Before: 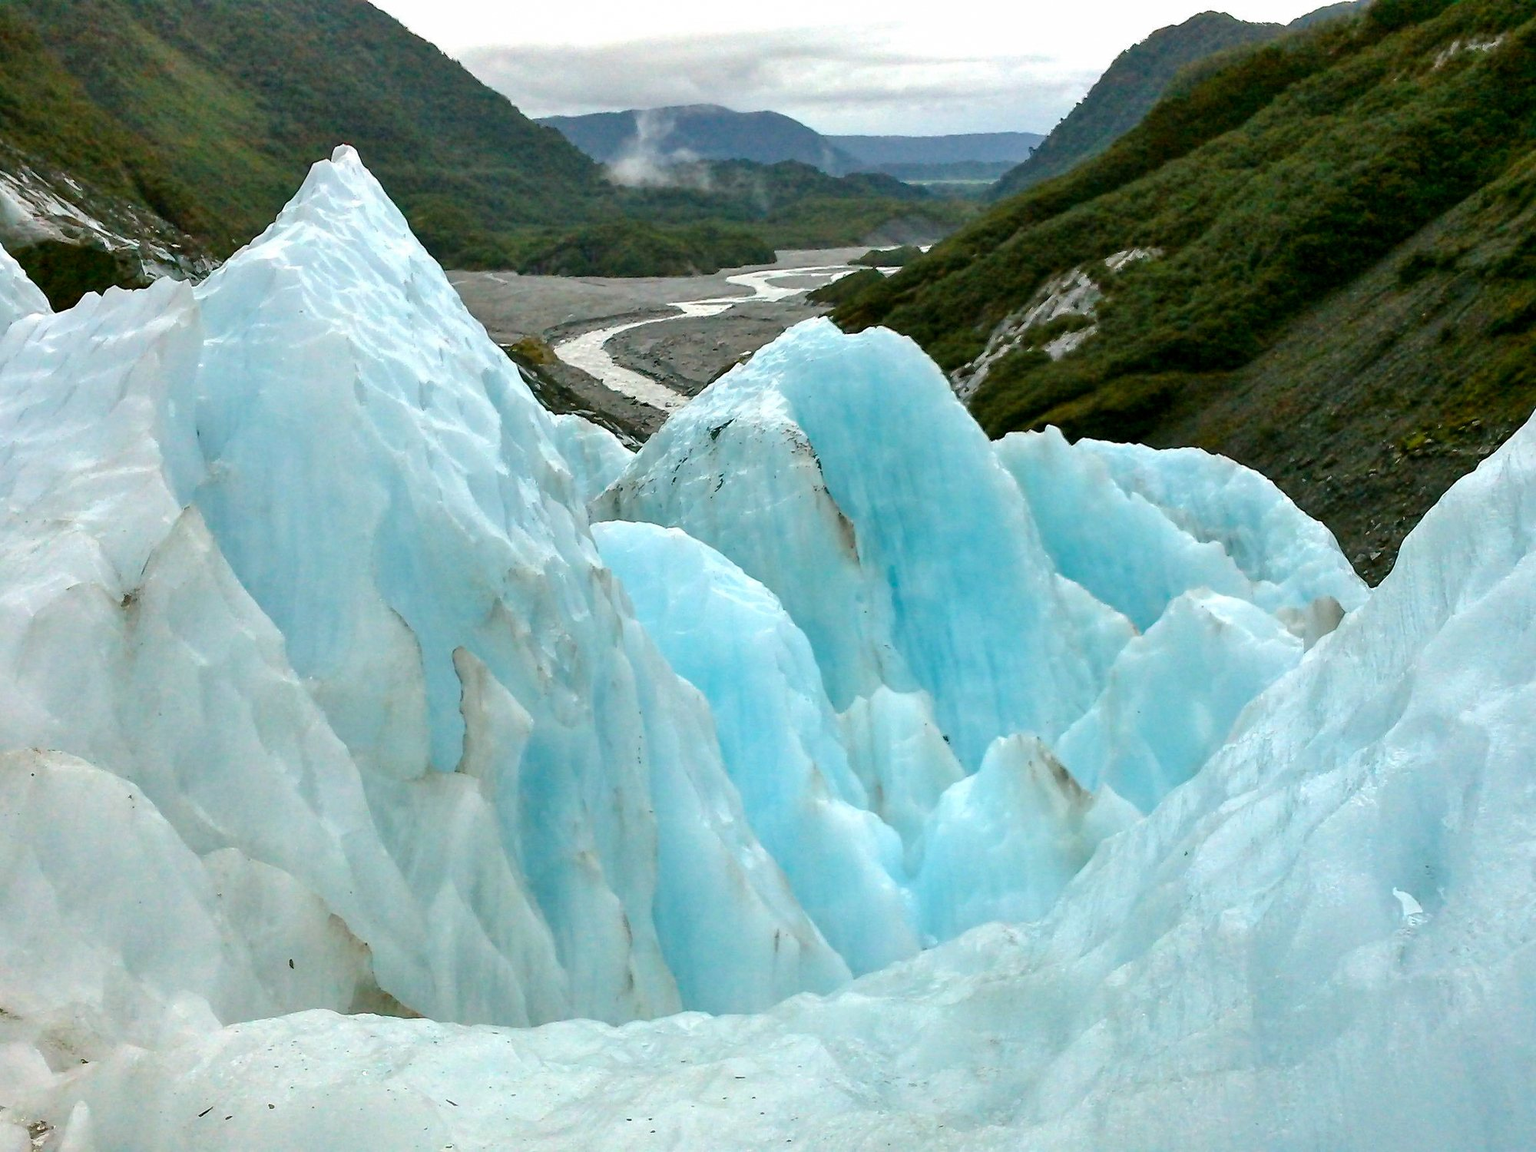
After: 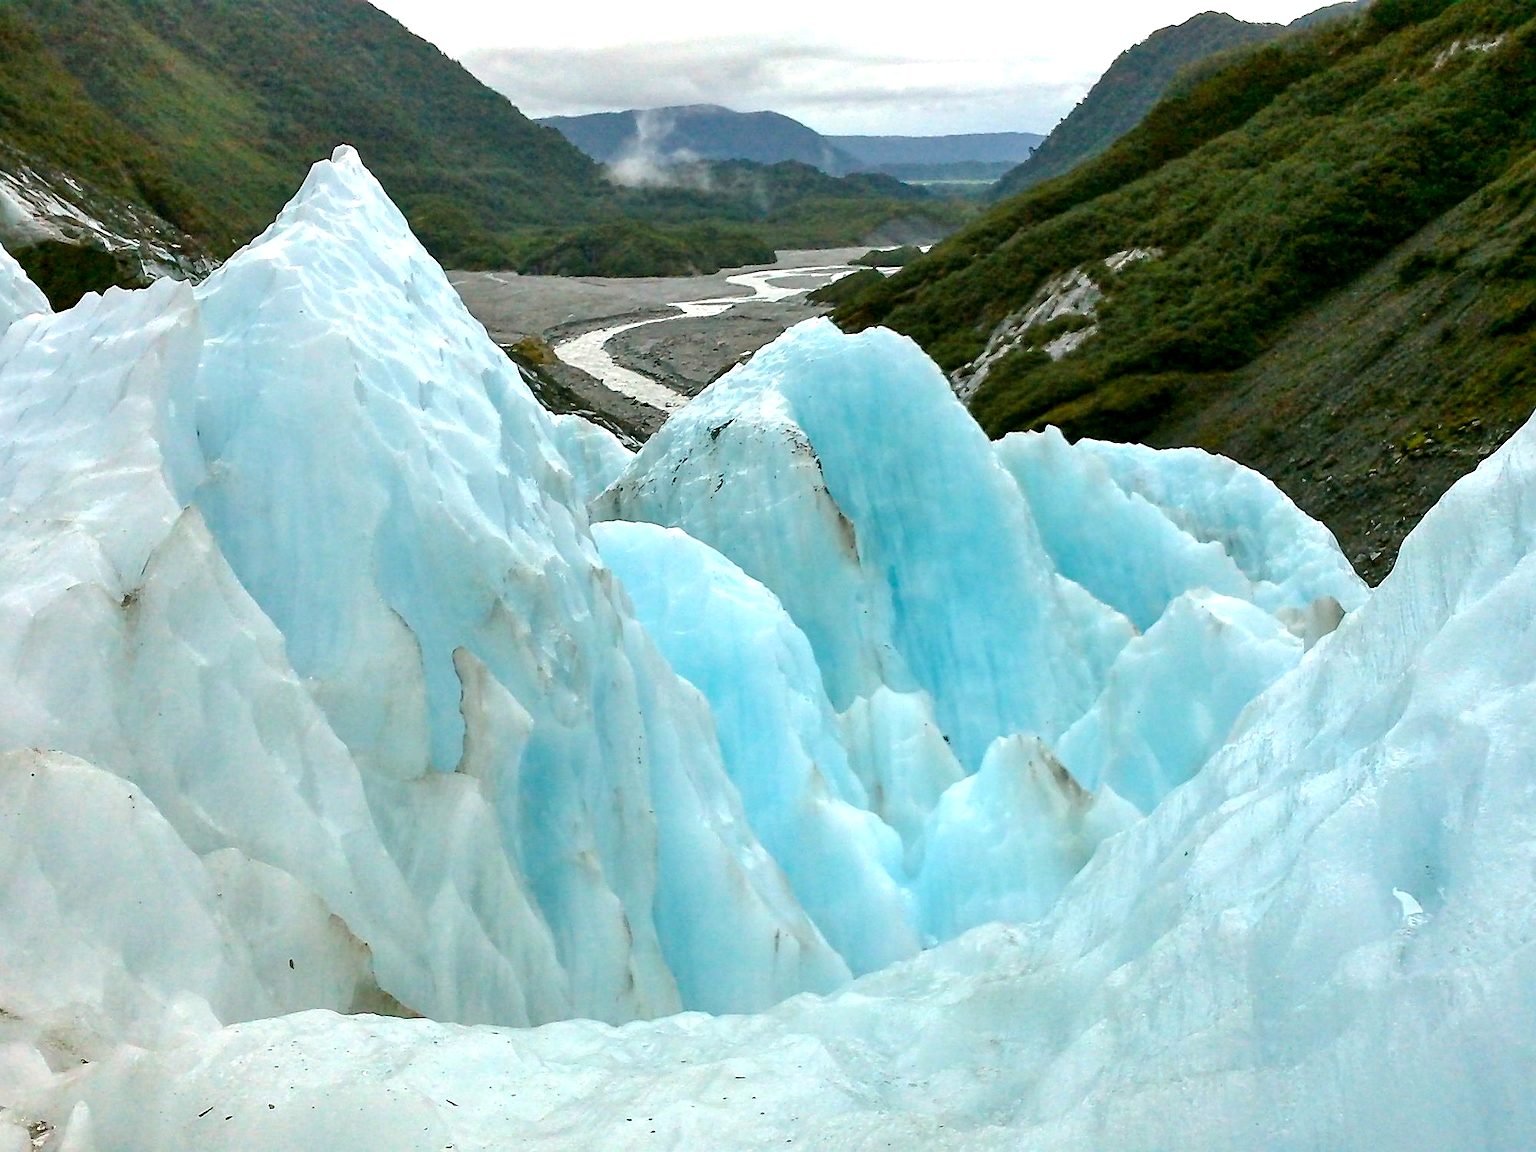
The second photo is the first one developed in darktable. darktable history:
sharpen: radius 1.864, amount 0.398, threshold 1.271
exposure: black level correction 0.001, exposure 0.191 EV, compensate highlight preservation false
